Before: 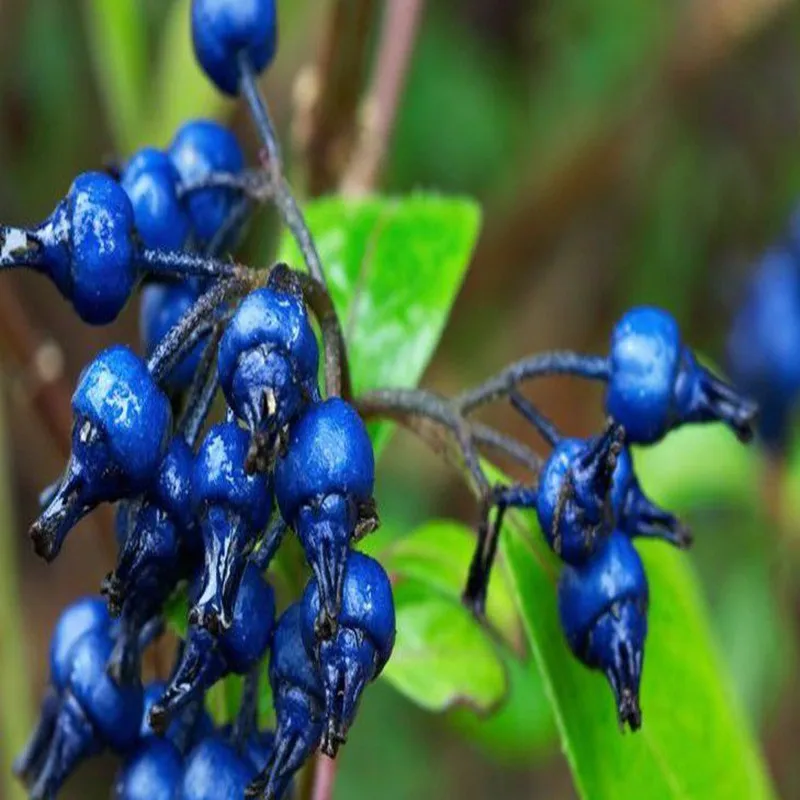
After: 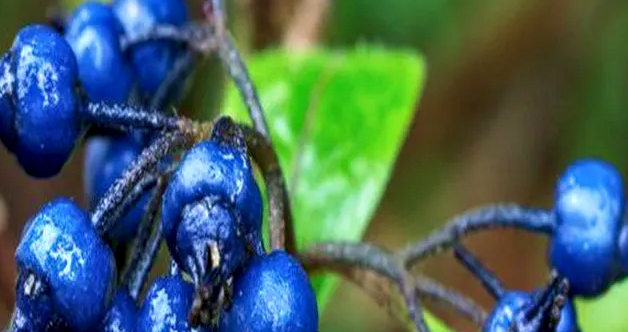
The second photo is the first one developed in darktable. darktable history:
velvia: on, module defaults
white balance: red 1.009, blue 1.027
local contrast: detail 130%
crop: left 7.036%, top 18.398%, right 14.379%, bottom 40.043%
